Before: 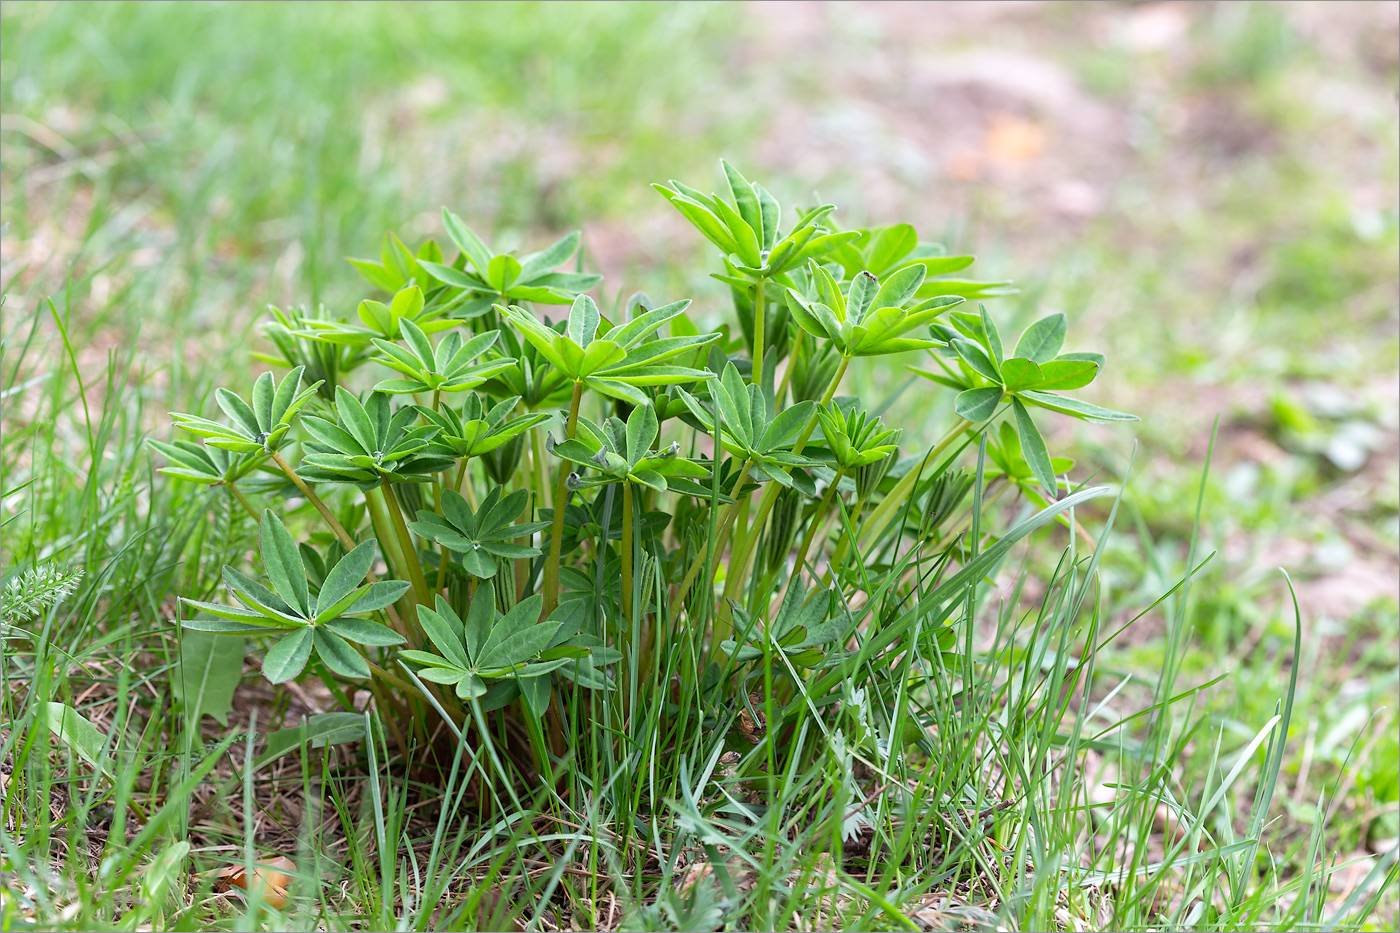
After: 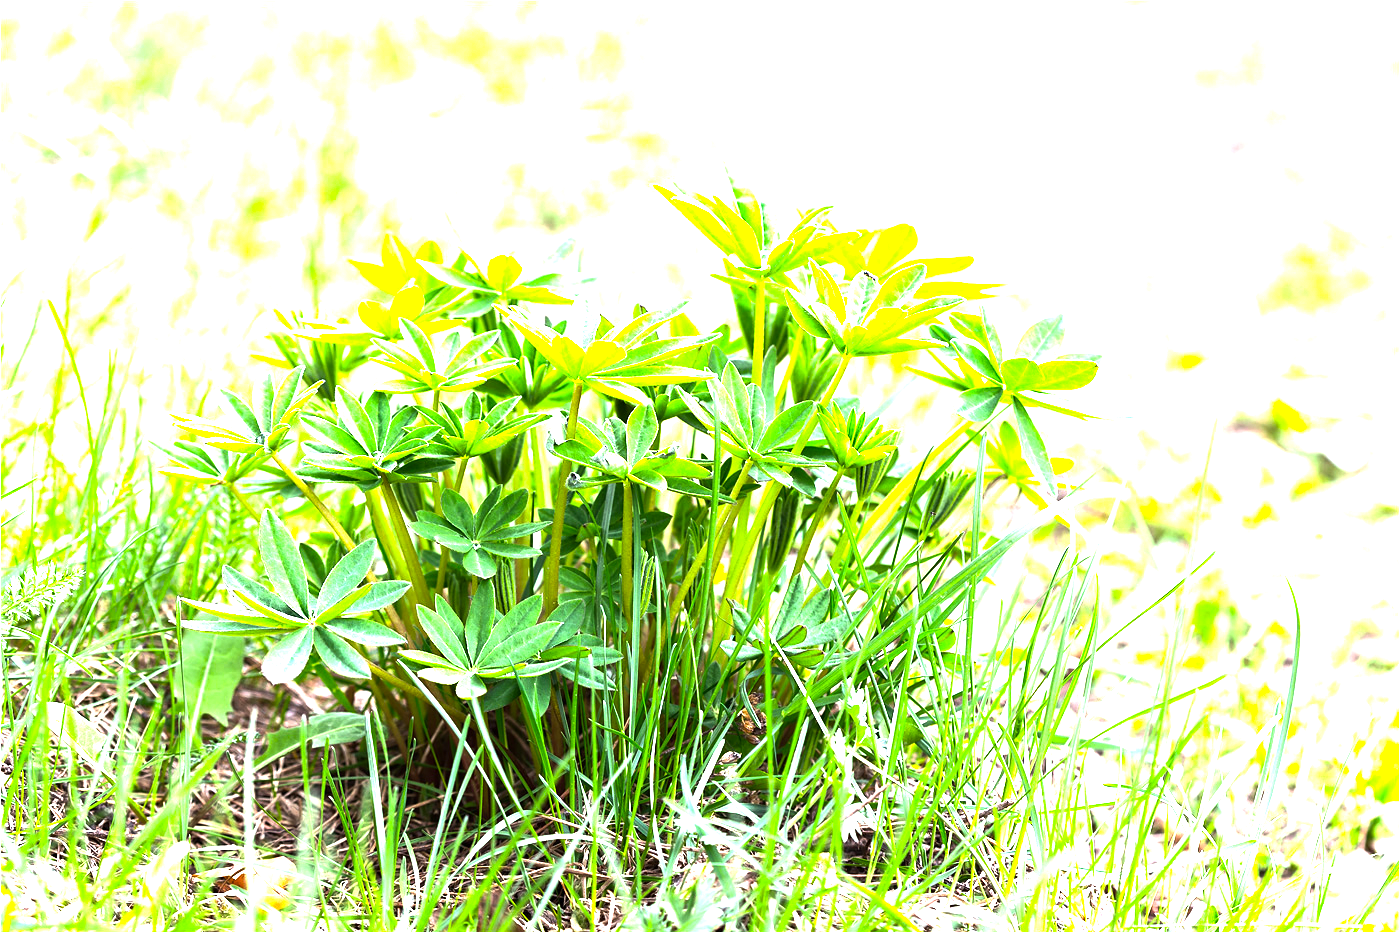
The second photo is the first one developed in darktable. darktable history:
color balance rgb: perceptual saturation grading › global saturation 0.721%, perceptual saturation grading › mid-tones 11.214%, perceptual brilliance grading › global brilliance 29.735%, perceptual brilliance grading › highlights 49.784%, perceptual brilliance grading › mid-tones 50.781%, perceptual brilliance grading › shadows -21.503%
